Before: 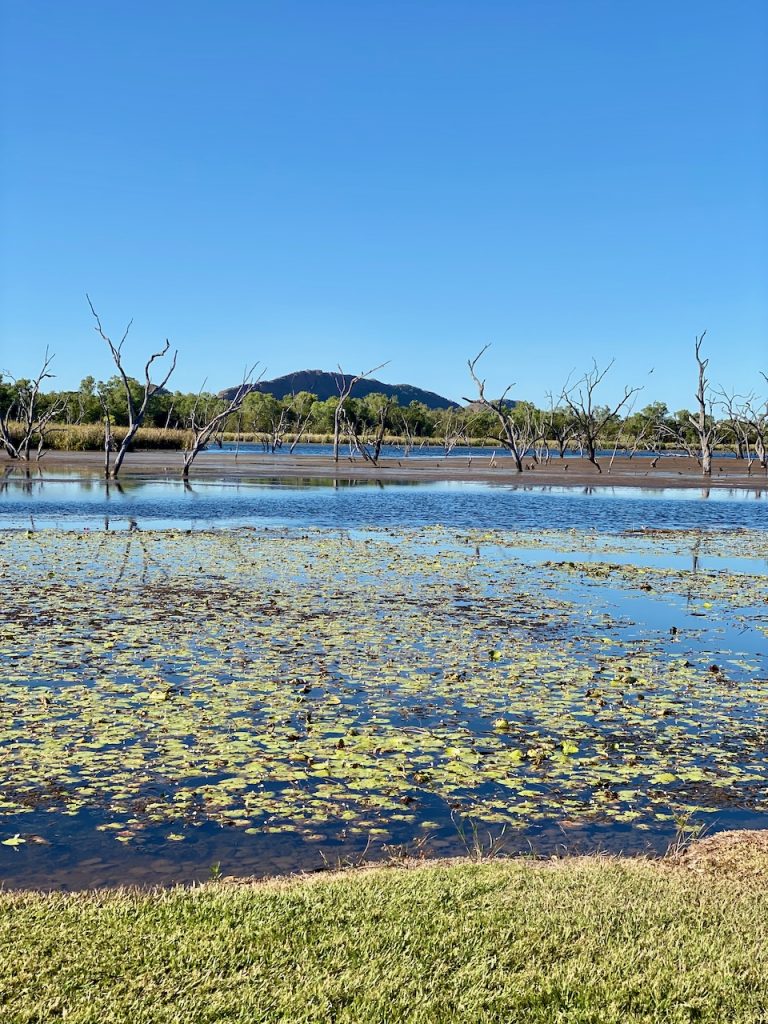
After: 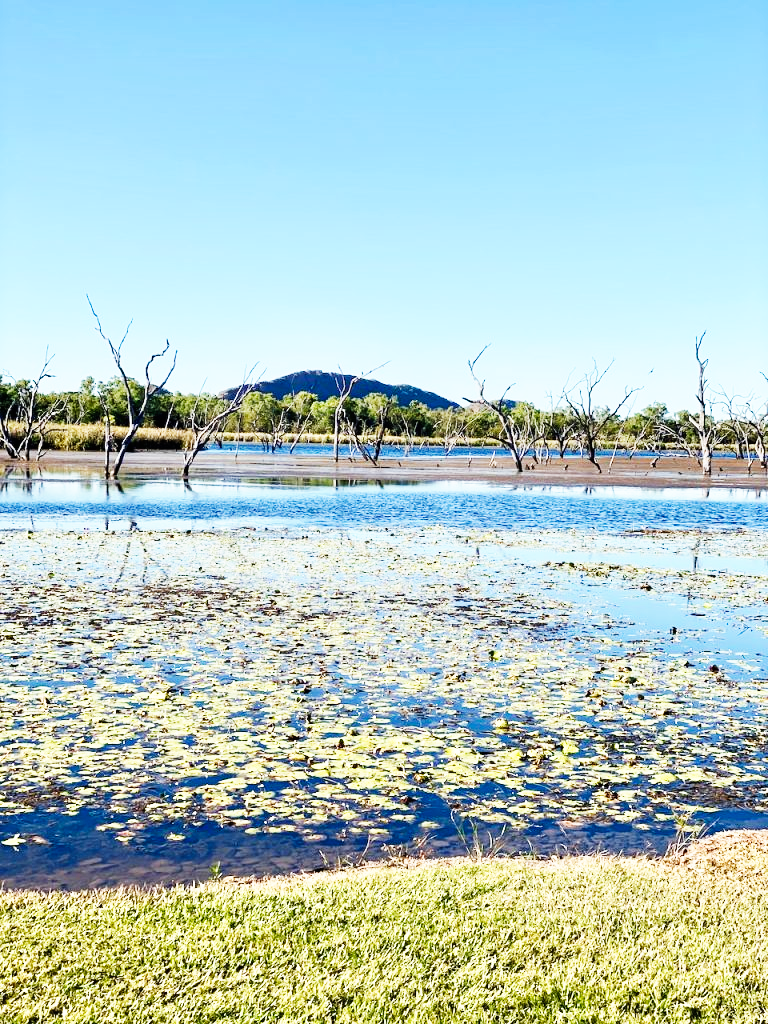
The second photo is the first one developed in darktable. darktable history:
contrast brightness saturation: saturation -0.05
base curve: curves: ch0 [(0, 0) (0.007, 0.004) (0.027, 0.03) (0.046, 0.07) (0.207, 0.54) (0.442, 0.872) (0.673, 0.972) (1, 1)], preserve colors none
